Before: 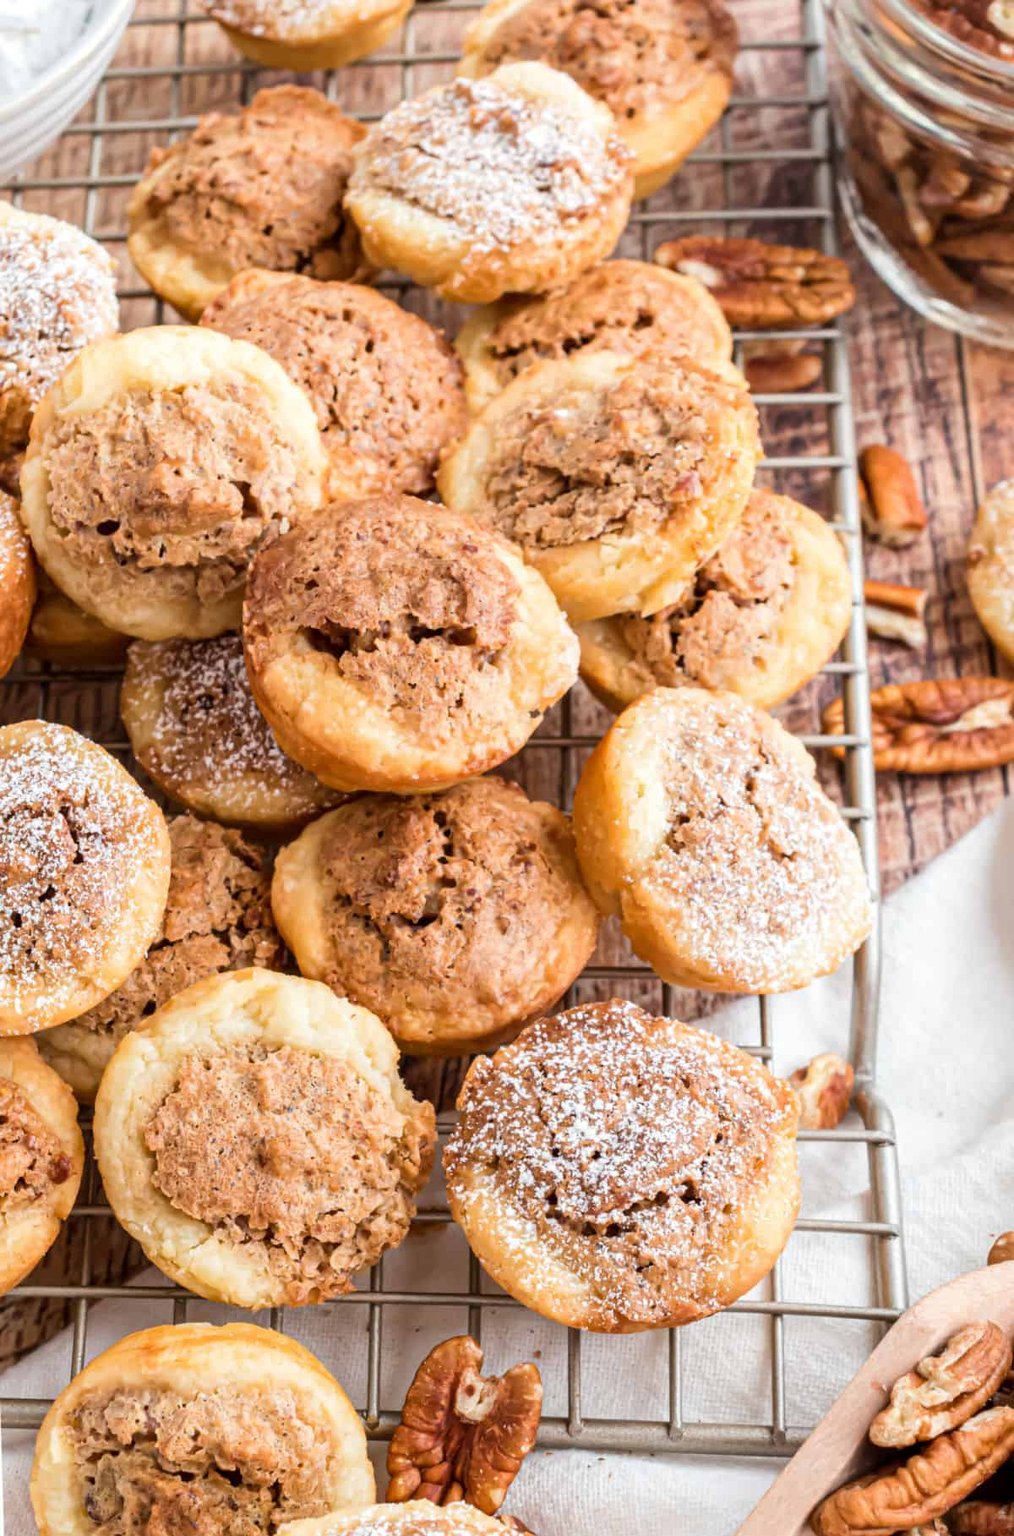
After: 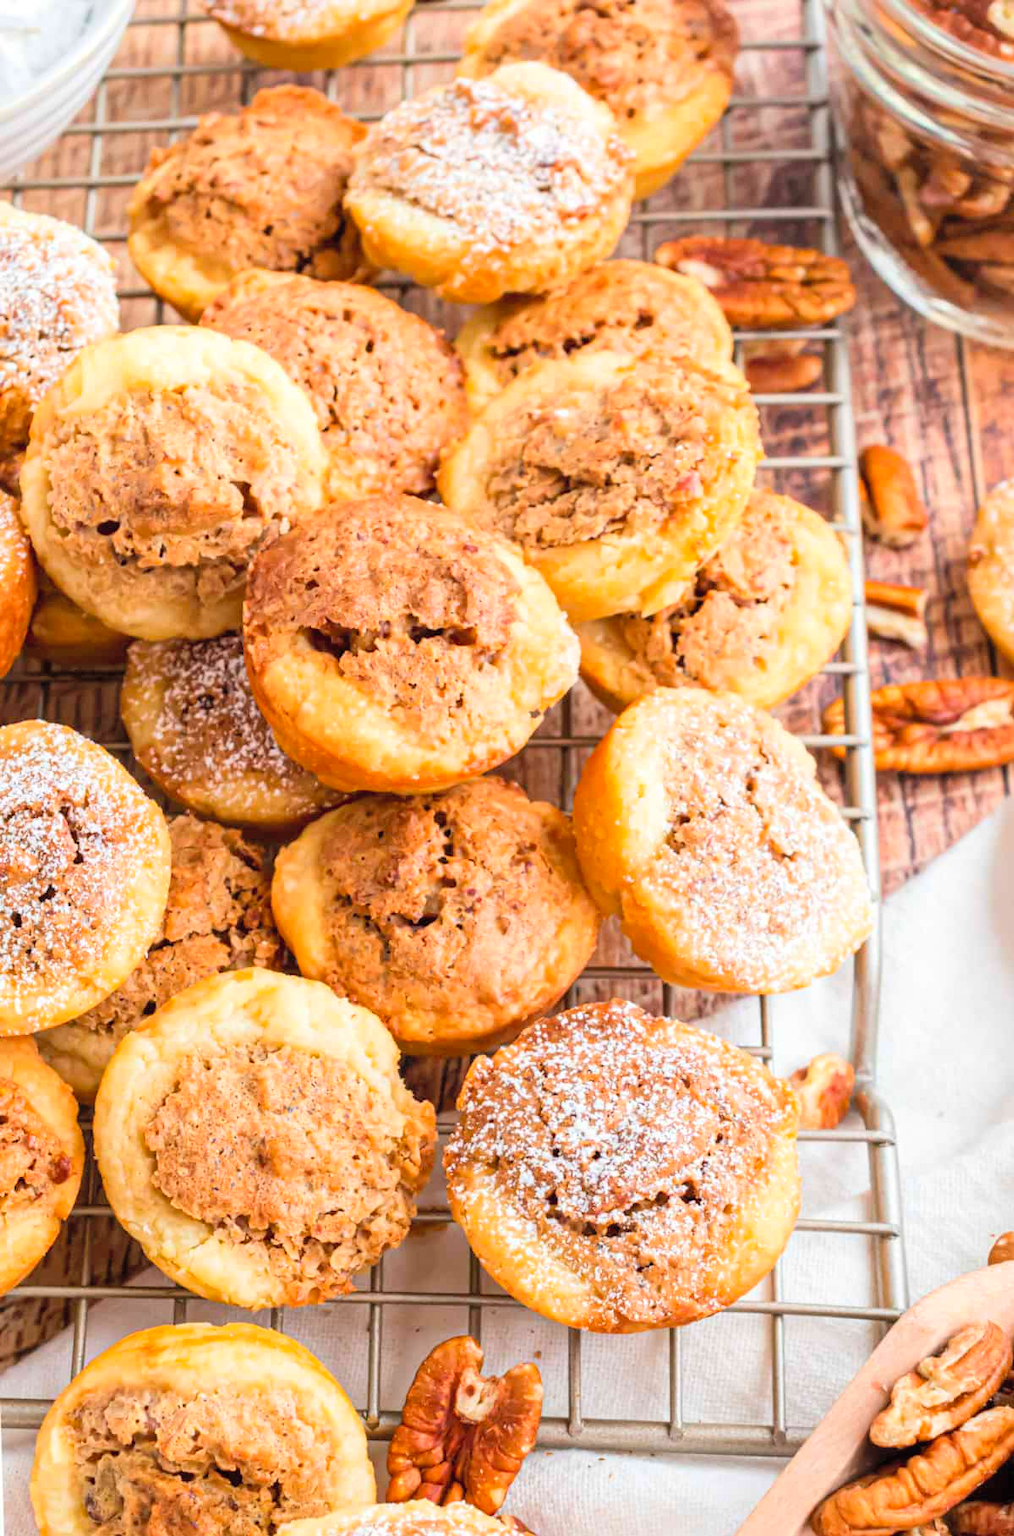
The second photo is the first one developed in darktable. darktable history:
contrast brightness saturation: contrast 0.067, brightness 0.172, saturation 0.398
